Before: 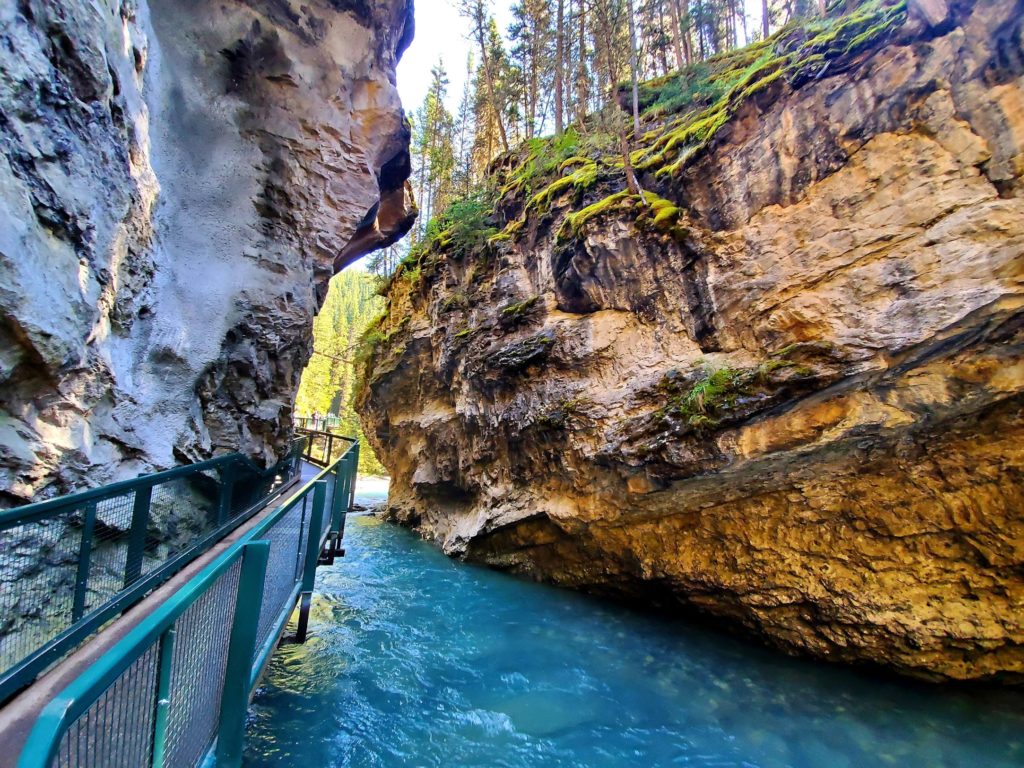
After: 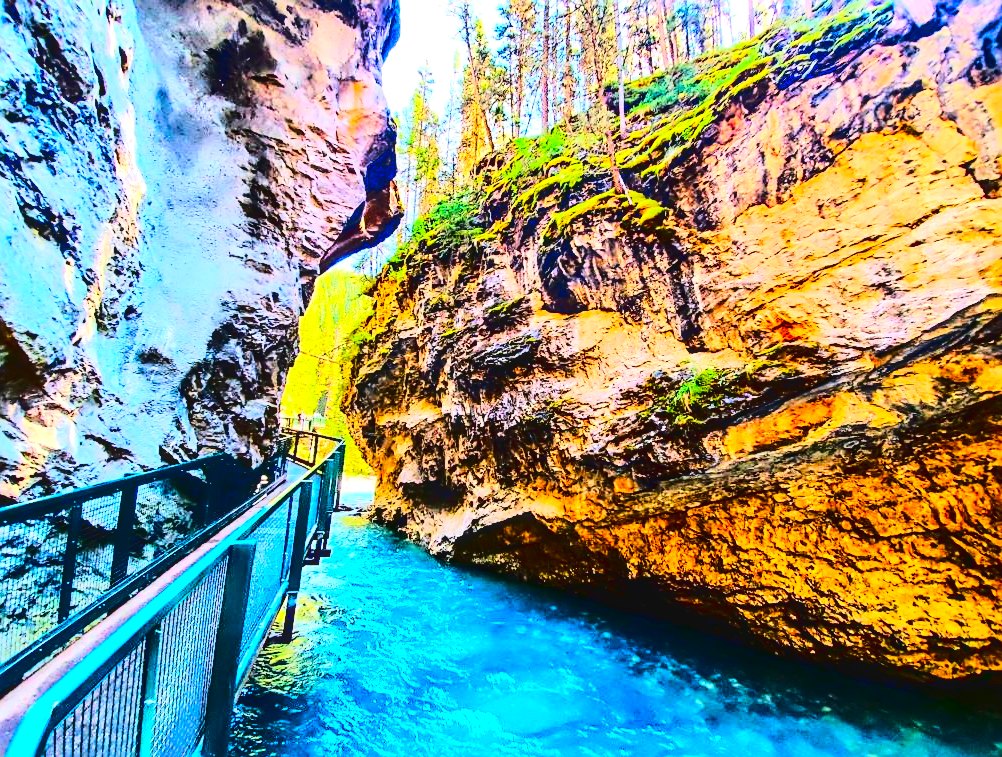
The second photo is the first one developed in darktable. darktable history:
local contrast: on, module defaults
base curve: curves: ch0 [(0, 0) (0.073, 0.04) (0.157, 0.139) (0.492, 0.492) (0.758, 0.758) (1, 1)]
exposure: black level correction 0.001, exposure 1.036 EV, compensate highlight preservation false
contrast brightness saturation: contrast 0.261, brightness 0.021, saturation 0.862
tone curve: curves: ch0 [(0.003, 0.023) (0.071, 0.052) (0.236, 0.197) (0.466, 0.557) (0.644, 0.748) (0.803, 0.88) (0.994, 0.968)]; ch1 [(0, 0) (0.262, 0.227) (0.417, 0.386) (0.469, 0.467) (0.502, 0.498) (0.528, 0.53) (0.573, 0.57) (0.605, 0.621) (0.644, 0.671) (0.686, 0.728) (0.994, 0.987)]; ch2 [(0, 0) (0.262, 0.188) (0.385, 0.353) (0.427, 0.424) (0.495, 0.493) (0.515, 0.534) (0.547, 0.556) (0.589, 0.613) (0.644, 0.748) (1, 1)], color space Lab, linked channels, preserve colors none
sharpen: on, module defaults
crop and rotate: left 1.44%, right 0.705%, bottom 1.319%
